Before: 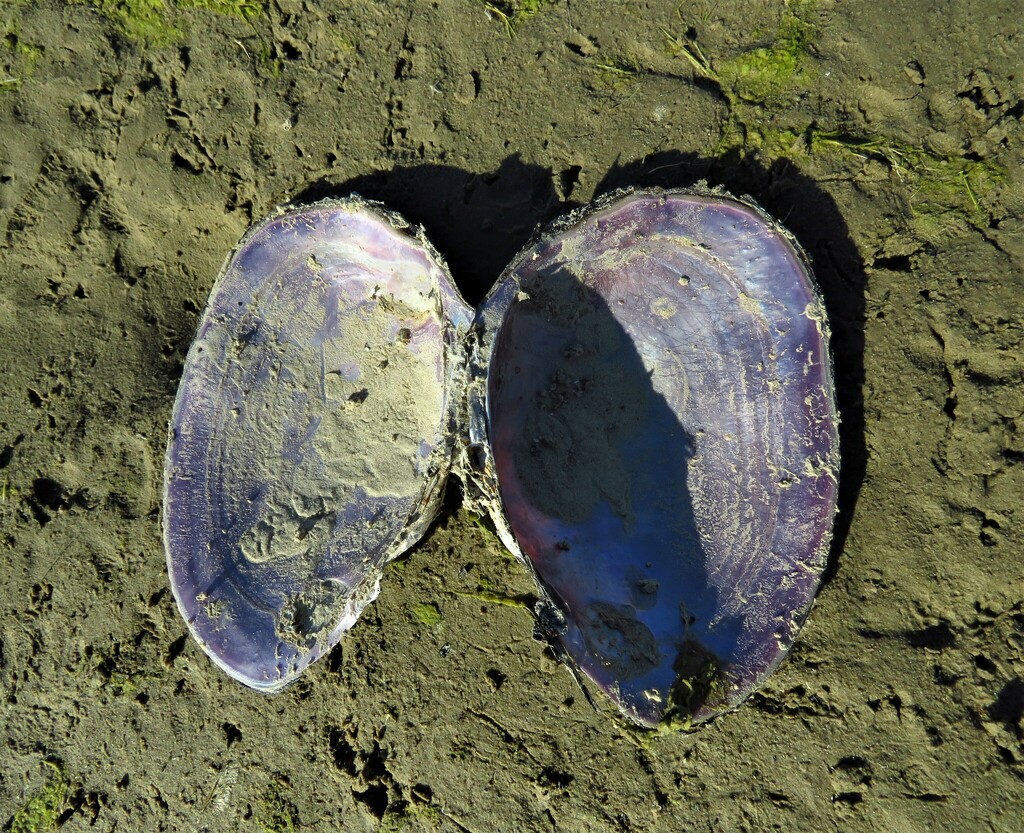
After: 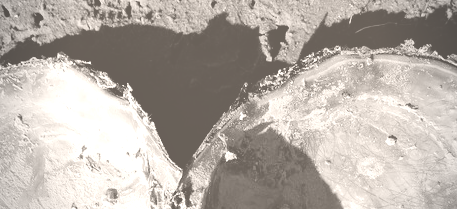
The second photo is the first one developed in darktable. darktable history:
crop: left 28.64%, top 16.832%, right 26.637%, bottom 58.055%
contrast brightness saturation: contrast -0.19, saturation 0.19
shadows and highlights: shadows 37.27, highlights -28.18, soften with gaussian
colorize: hue 34.49°, saturation 35.33%, source mix 100%, lightness 55%, version 1
vignetting: fall-off start 71.74%
filmic rgb: black relative exposure -7.15 EV, white relative exposure 5.36 EV, hardness 3.02, color science v6 (2022)
